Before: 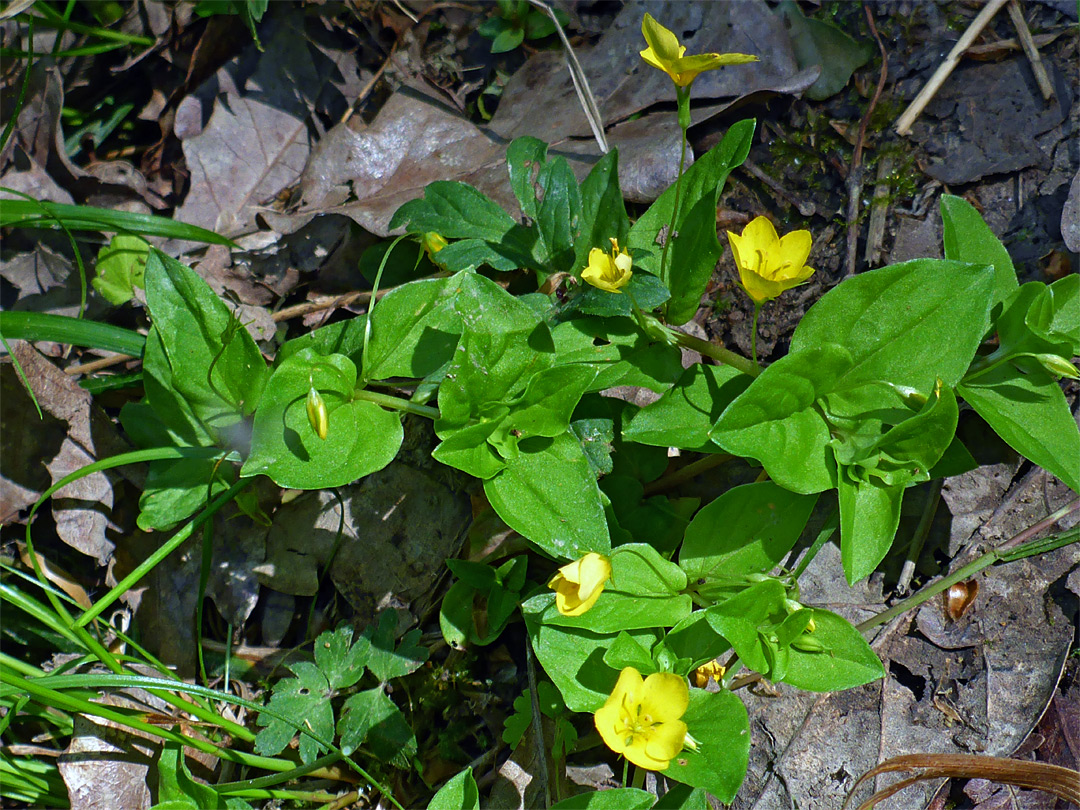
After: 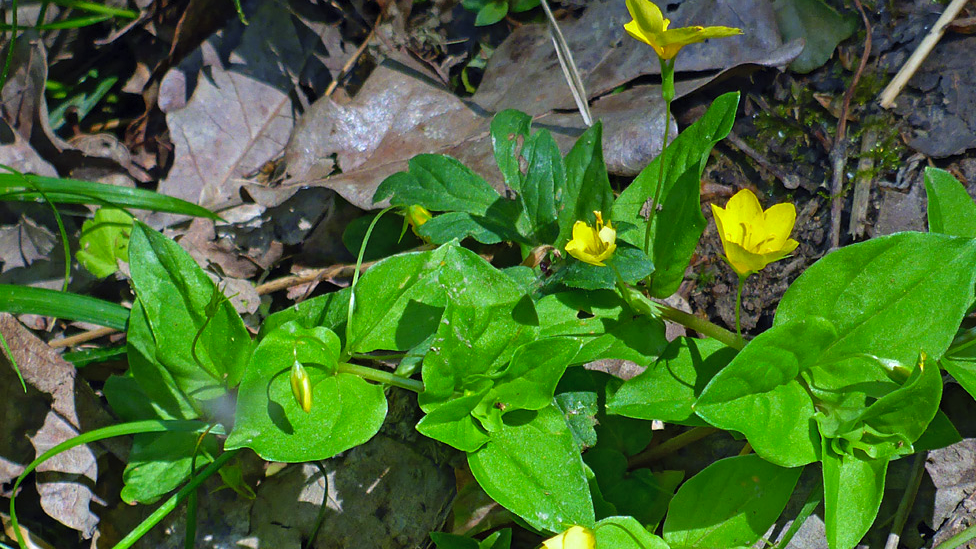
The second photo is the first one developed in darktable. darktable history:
contrast brightness saturation: brightness 0.09, saturation 0.19
crop: left 1.509%, top 3.452%, right 7.696%, bottom 28.452%
